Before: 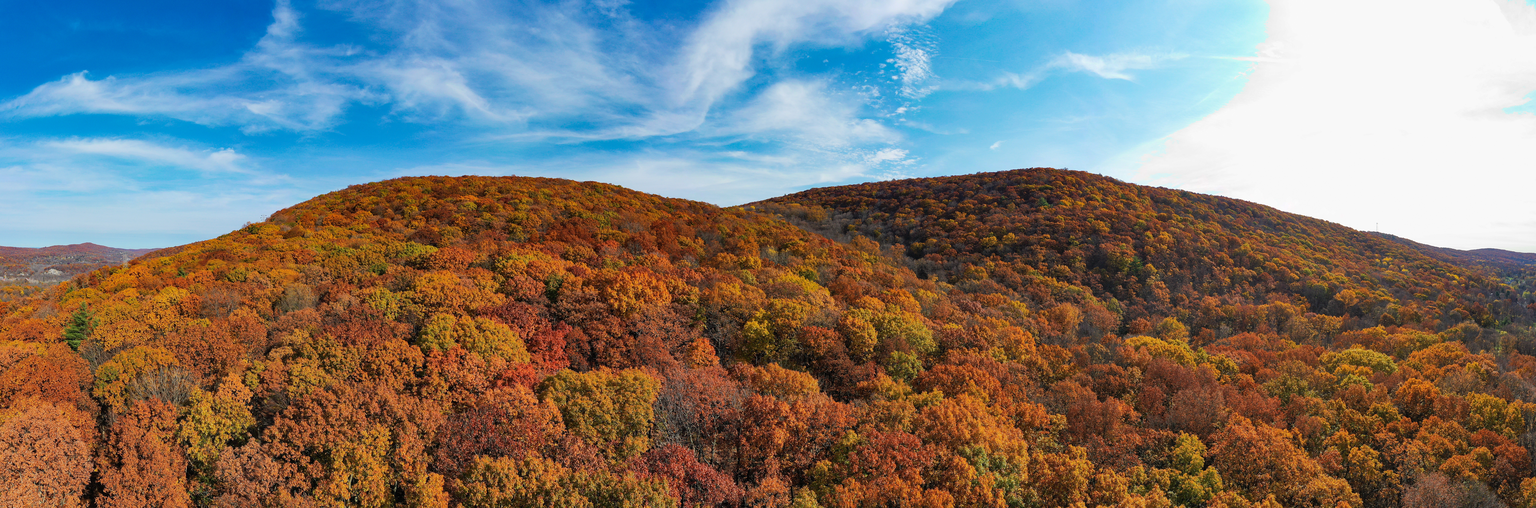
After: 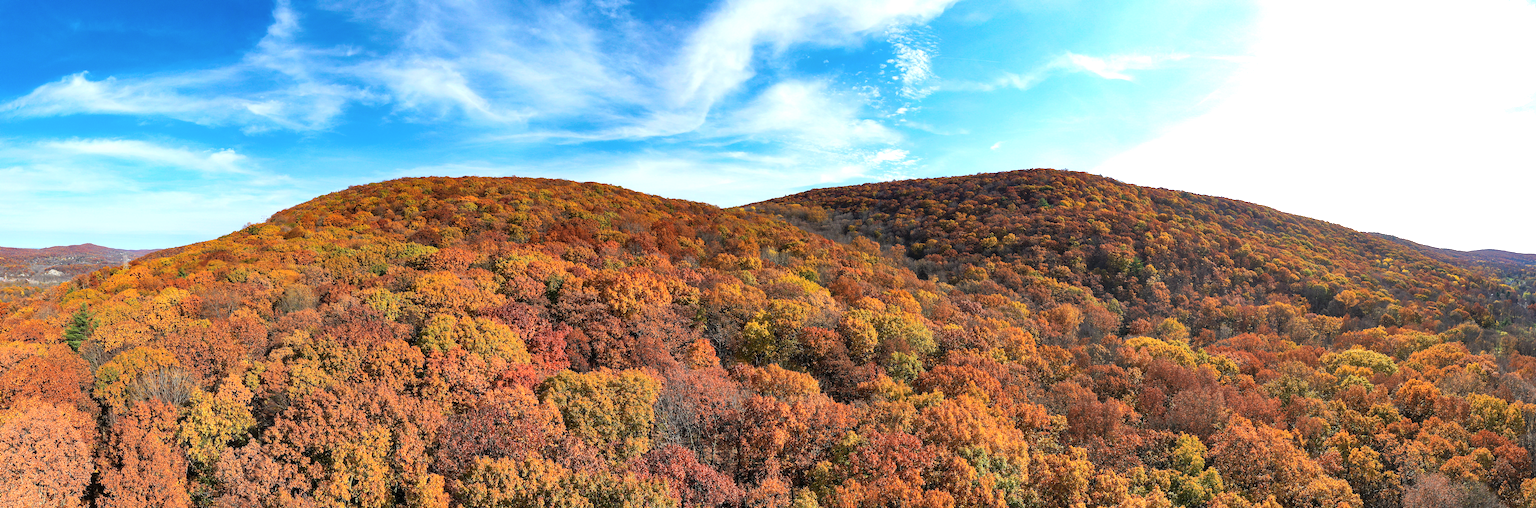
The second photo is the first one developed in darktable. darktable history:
exposure: black level correction 0.001, exposure 0.5 EV, compensate exposure bias true, compensate highlight preservation false
color correction: saturation 0.99
shadows and highlights: shadows -12.5, white point adjustment 4, highlights 28.33
